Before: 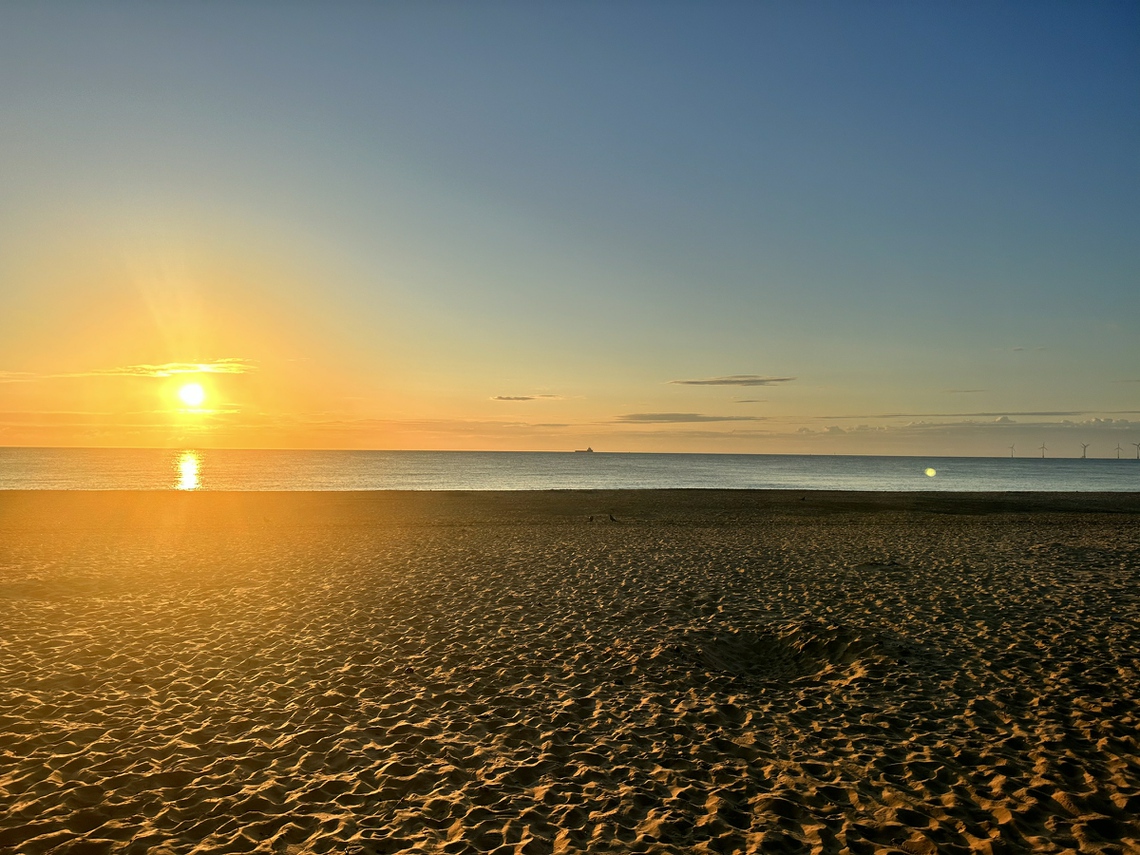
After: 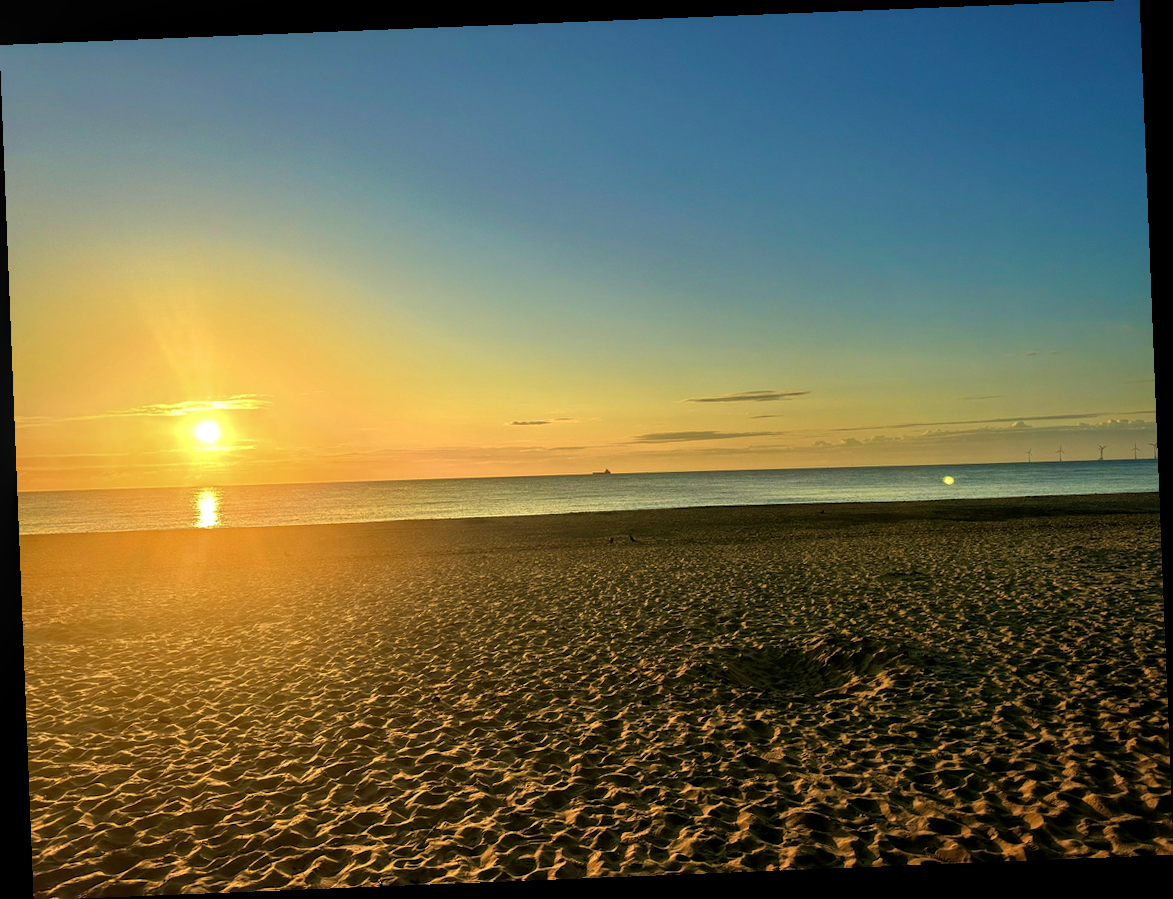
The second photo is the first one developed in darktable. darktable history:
rotate and perspective: rotation -2.29°, automatic cropping off
local contrast: on, module defaults
velvia: strength 75%
